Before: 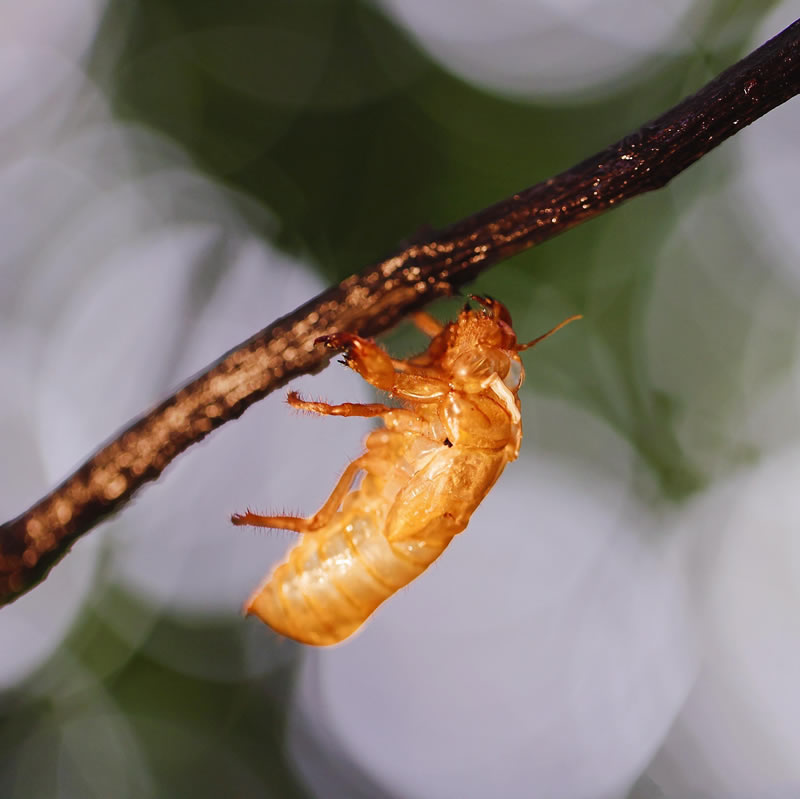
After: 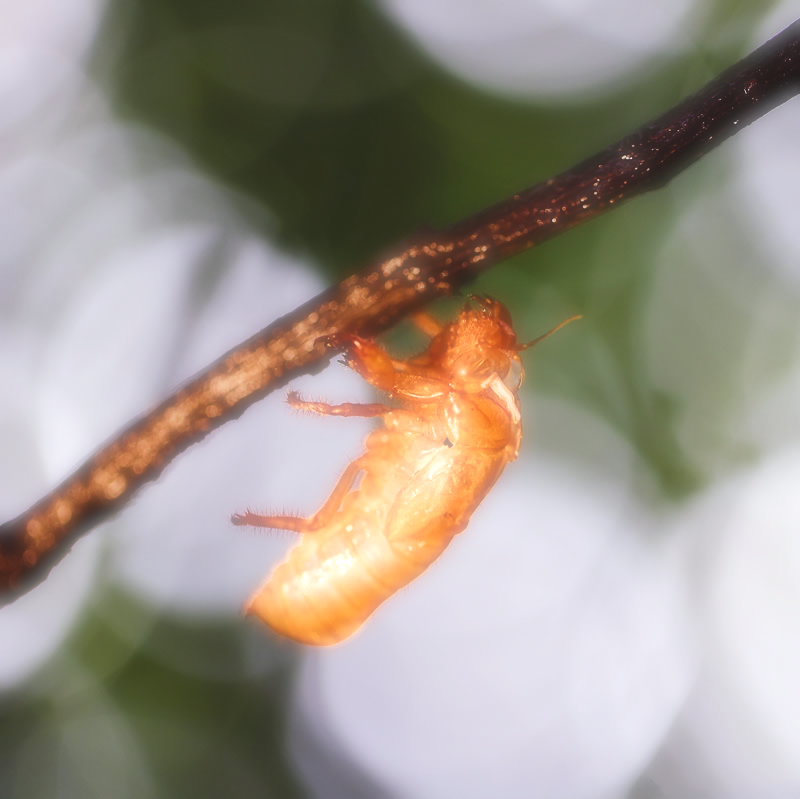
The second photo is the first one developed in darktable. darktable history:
exposure: black level correction -0.002, exposure 0.54 EV, compensate highlight preservation false
soften: on, module defaults
white balance: red 0.986, blue 1.01
